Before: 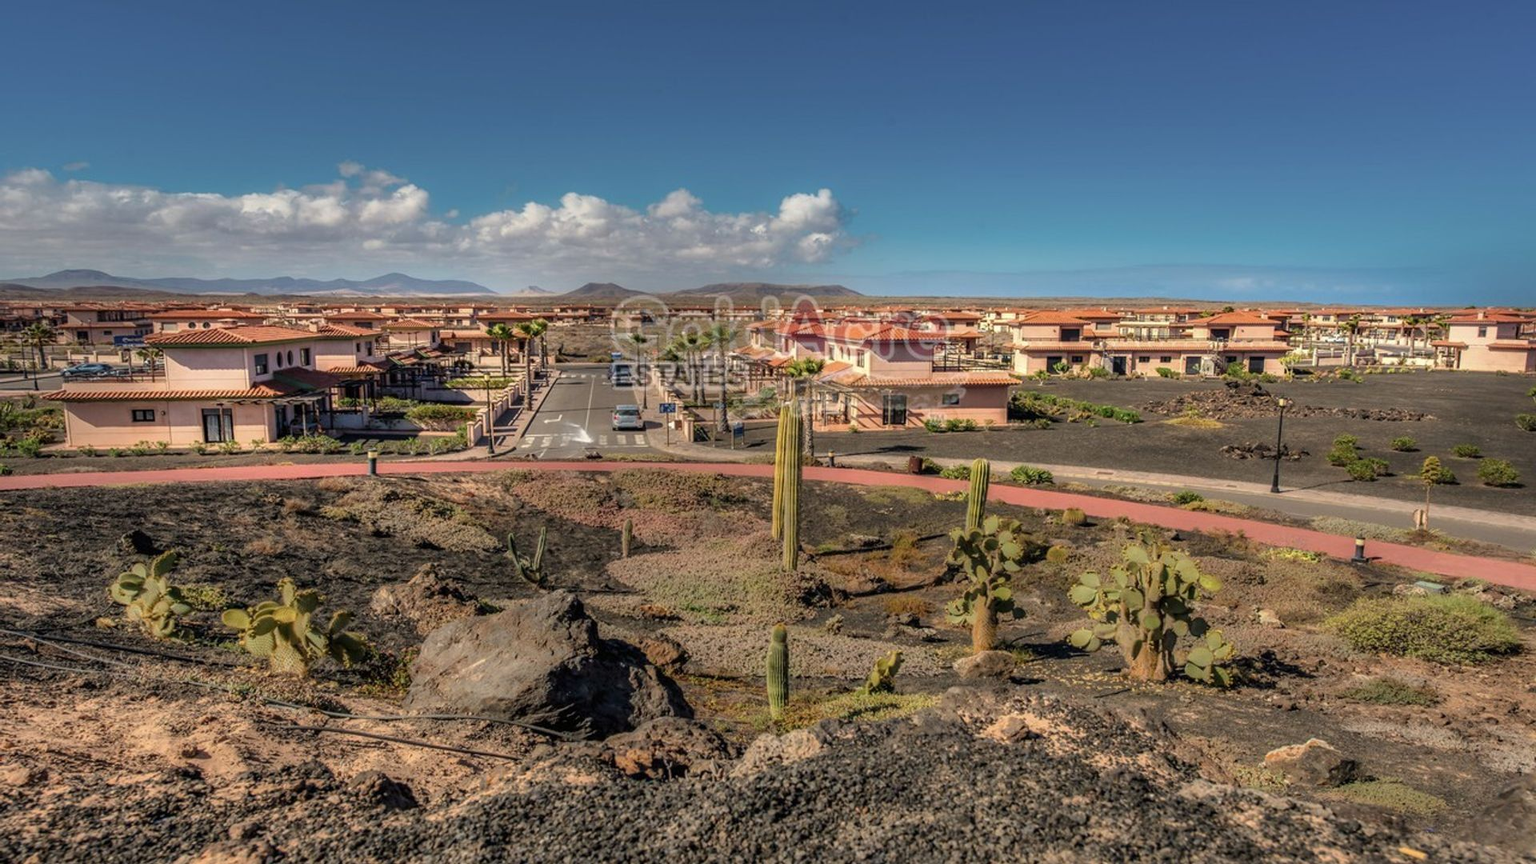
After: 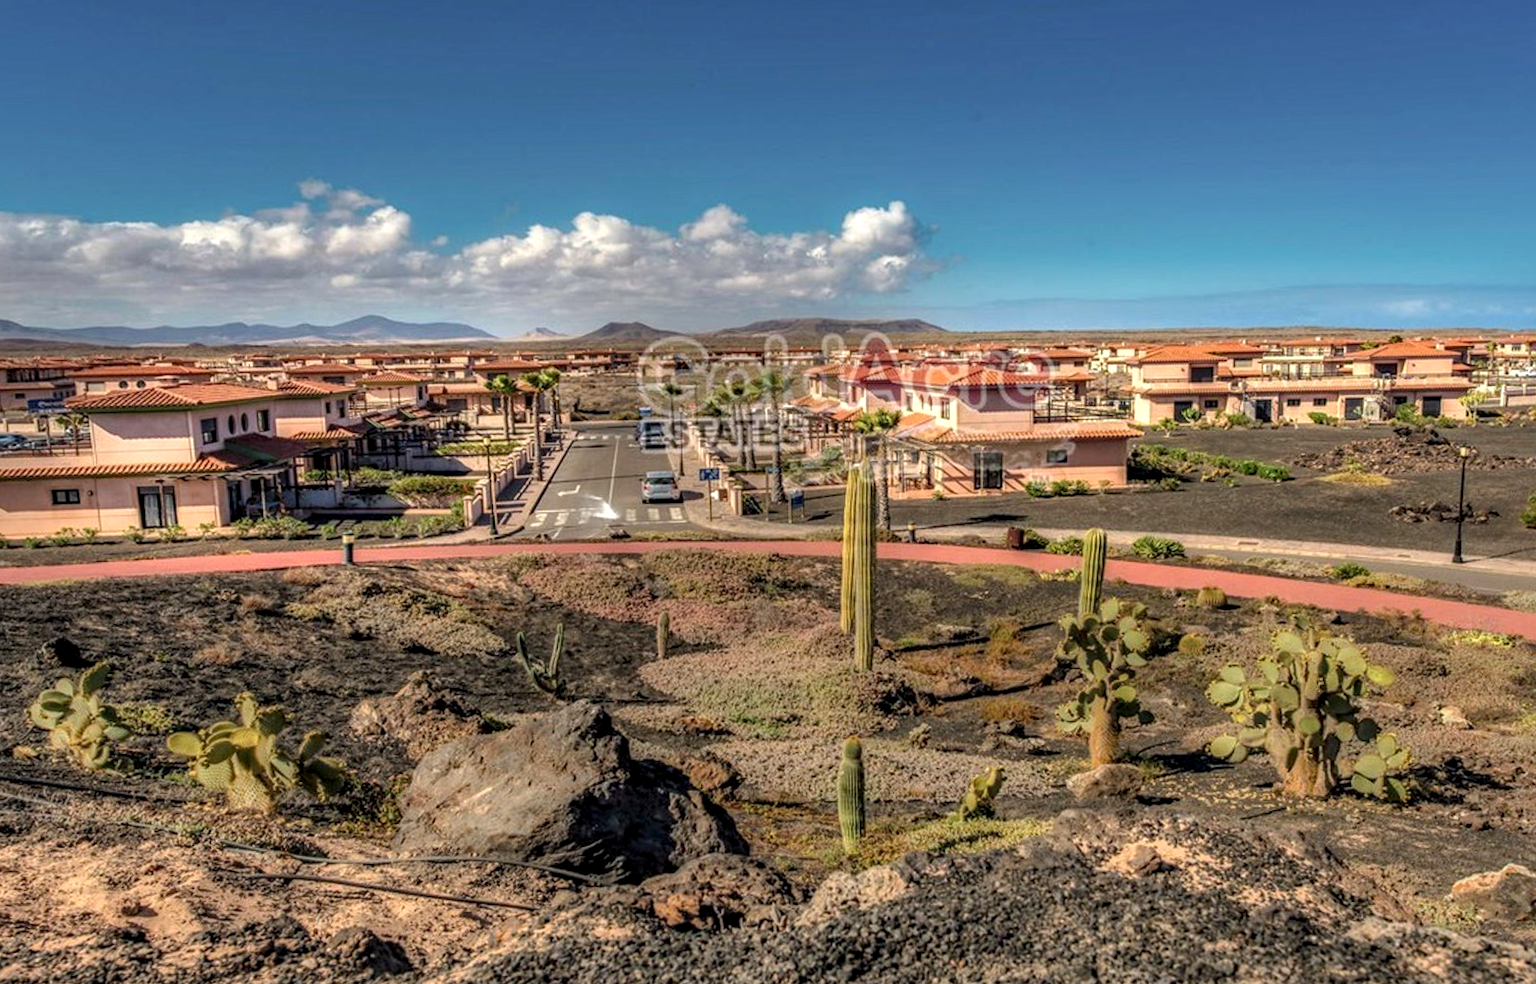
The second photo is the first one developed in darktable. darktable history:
shadows and highlights: radius 126.02, shadows 21.08, highlights -22.8, low approximation 0.01
haze removal: compatibility mode true, adaptive false
exposure: exposure 0.203 EV, compensate highlight preservation false
local contrast: on, module defaults
crop and rotate: angle 1.17°, left 4.265%, top 1.114%, right 11.361%, bottom 2.68%
base curve: curves: ch0 [(0, 0) (0.283, 0.295) (1, 1)]
color correction: highlights b* 0.064
vignetting: fall-off start 116.46%, fall-off radius 58.75%
